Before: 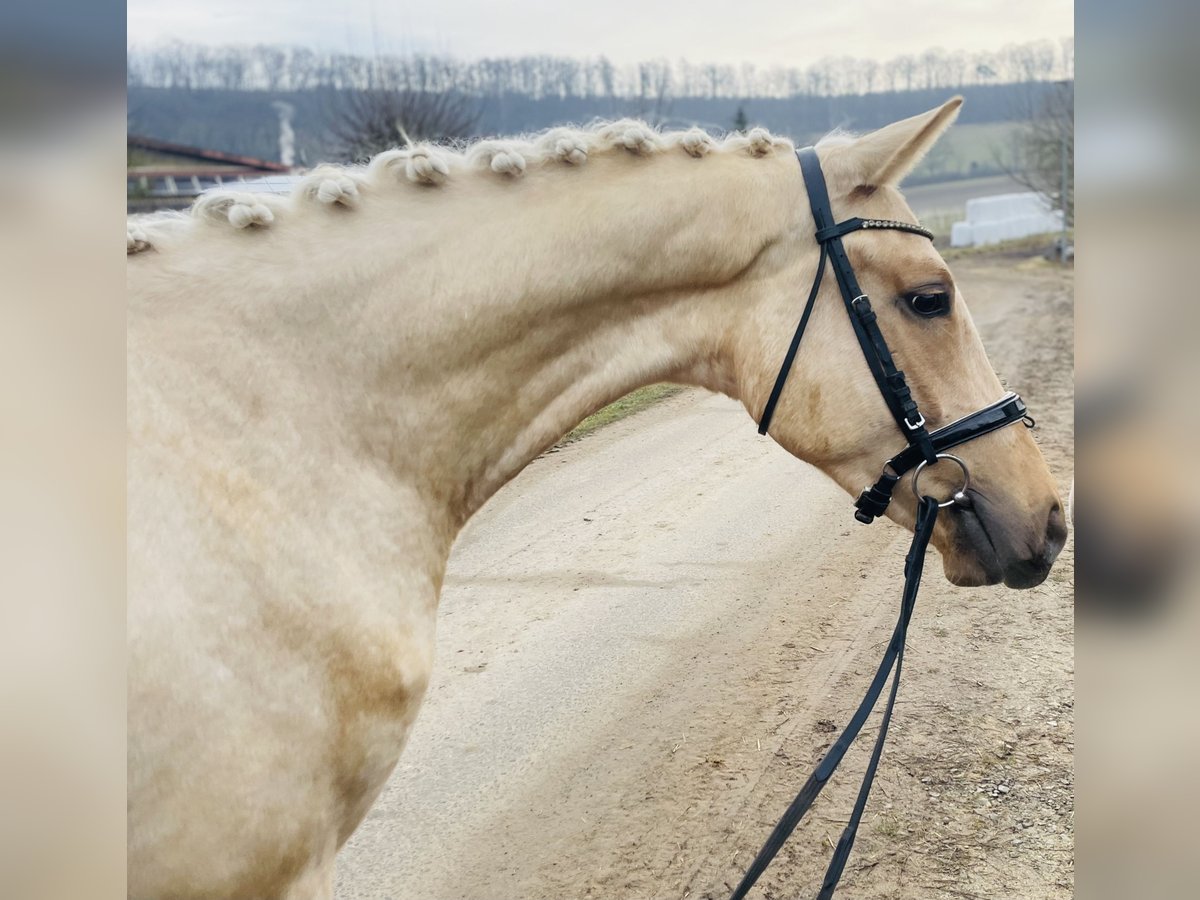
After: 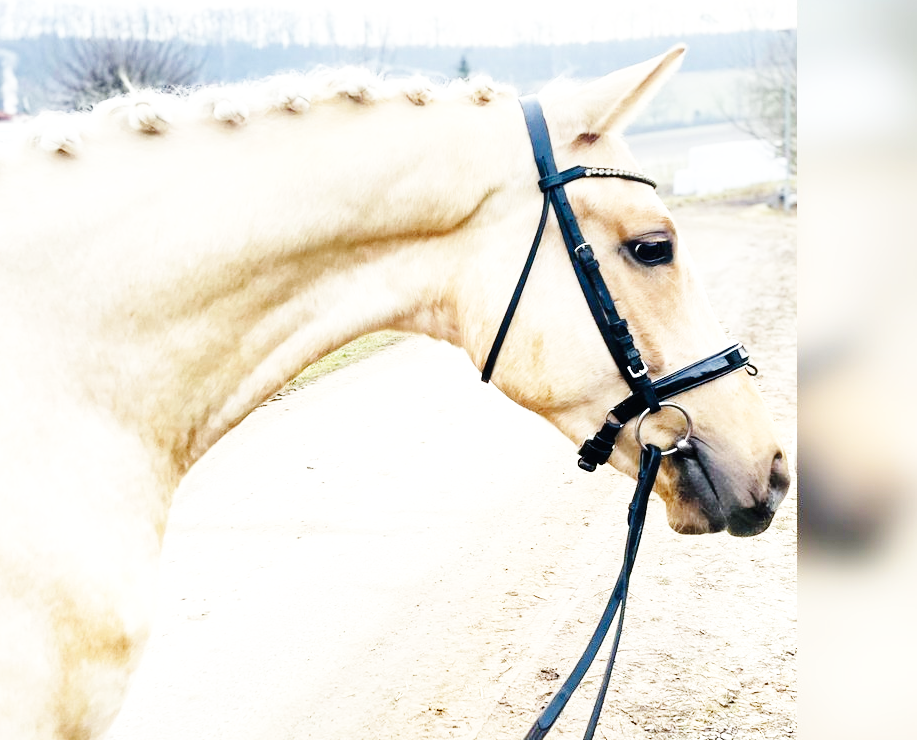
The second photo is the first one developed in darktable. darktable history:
base curve: curves: ch0 [(0, 0) (0, 0) (0.002, 0.001) (0.008, 0.003) (0.019, 0.011) (0.037, 0.037) (0.064, 0.11) (0.102, 0.232) (0.152, 0.379) (0.216, 0.524) (0.296, 0.665) (0.394, 0.789) (0.512, 0.881) (0.651, 0.945) (0.813, 0.986) (1, 1)], preserve colors none
crop: left 23.095%, top 5.827%, bottom 11.854%
exposure: exposure 0.6 EV, compensate highlight preservation false
